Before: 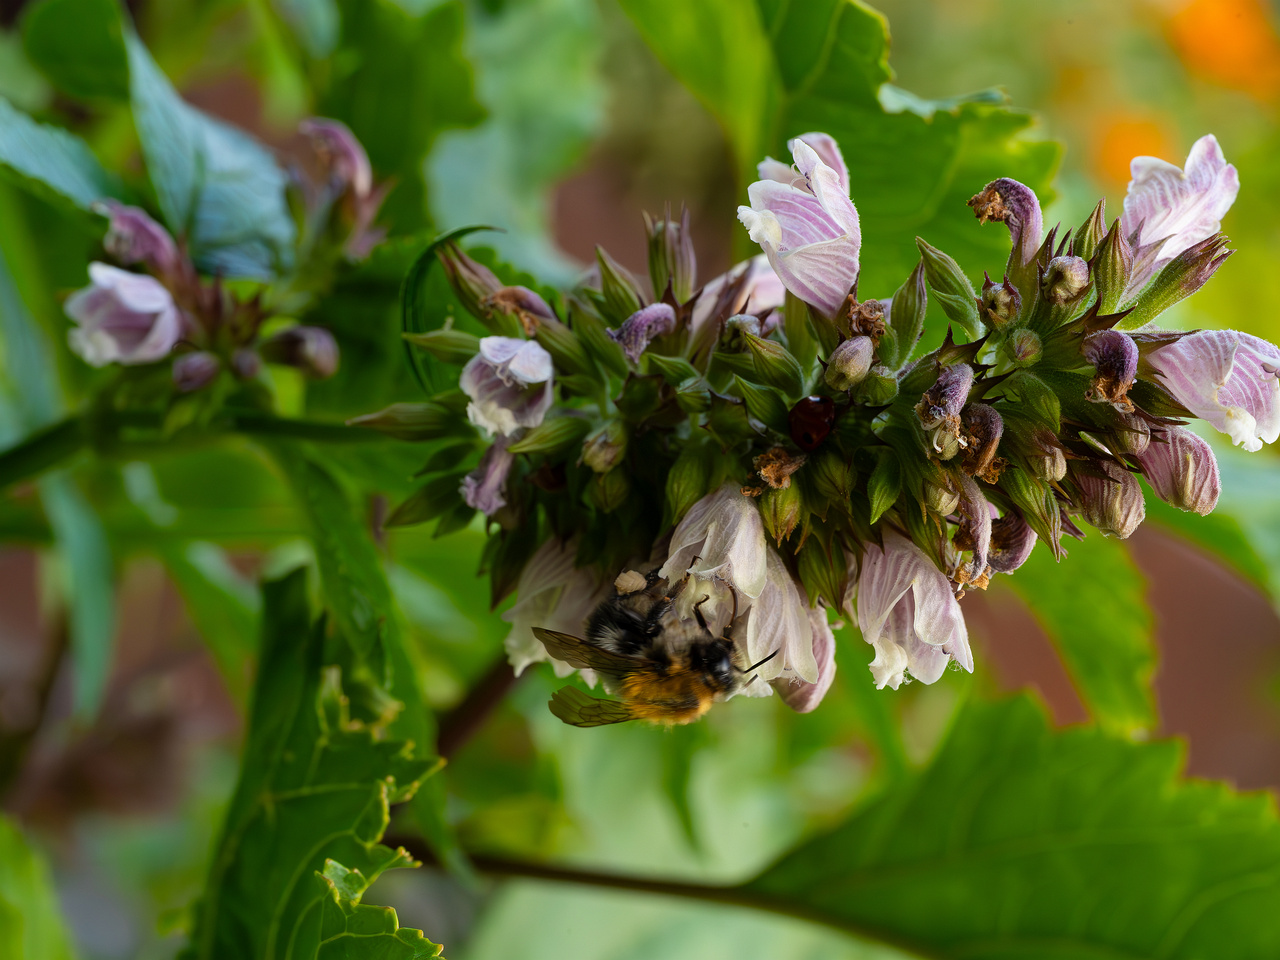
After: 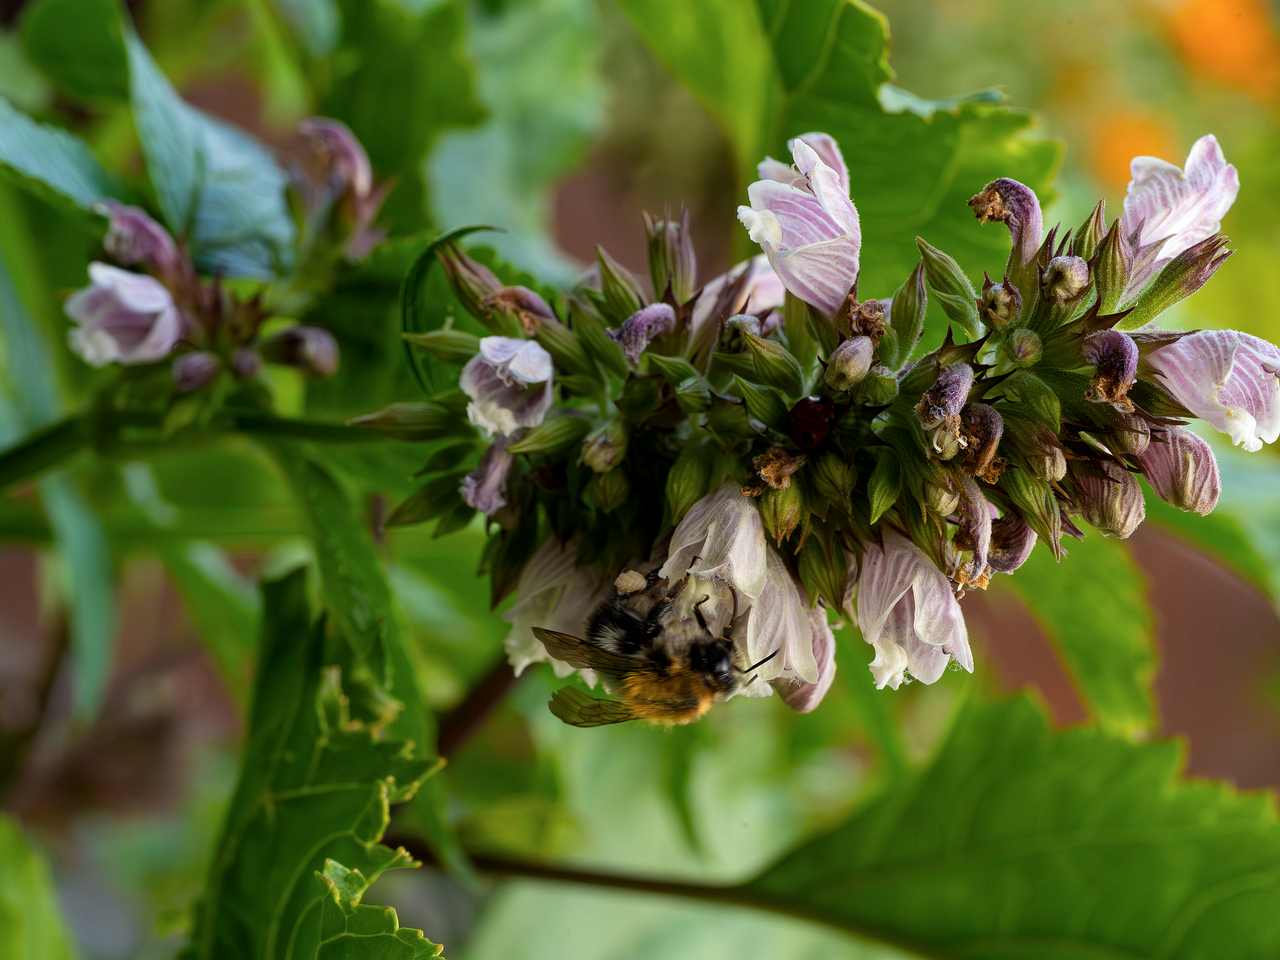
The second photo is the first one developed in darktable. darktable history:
contrast brightness saturation: saturation -0.05
local contrast: highlights 100%, shadows 100%, detail 120%, midtone range 0.2
